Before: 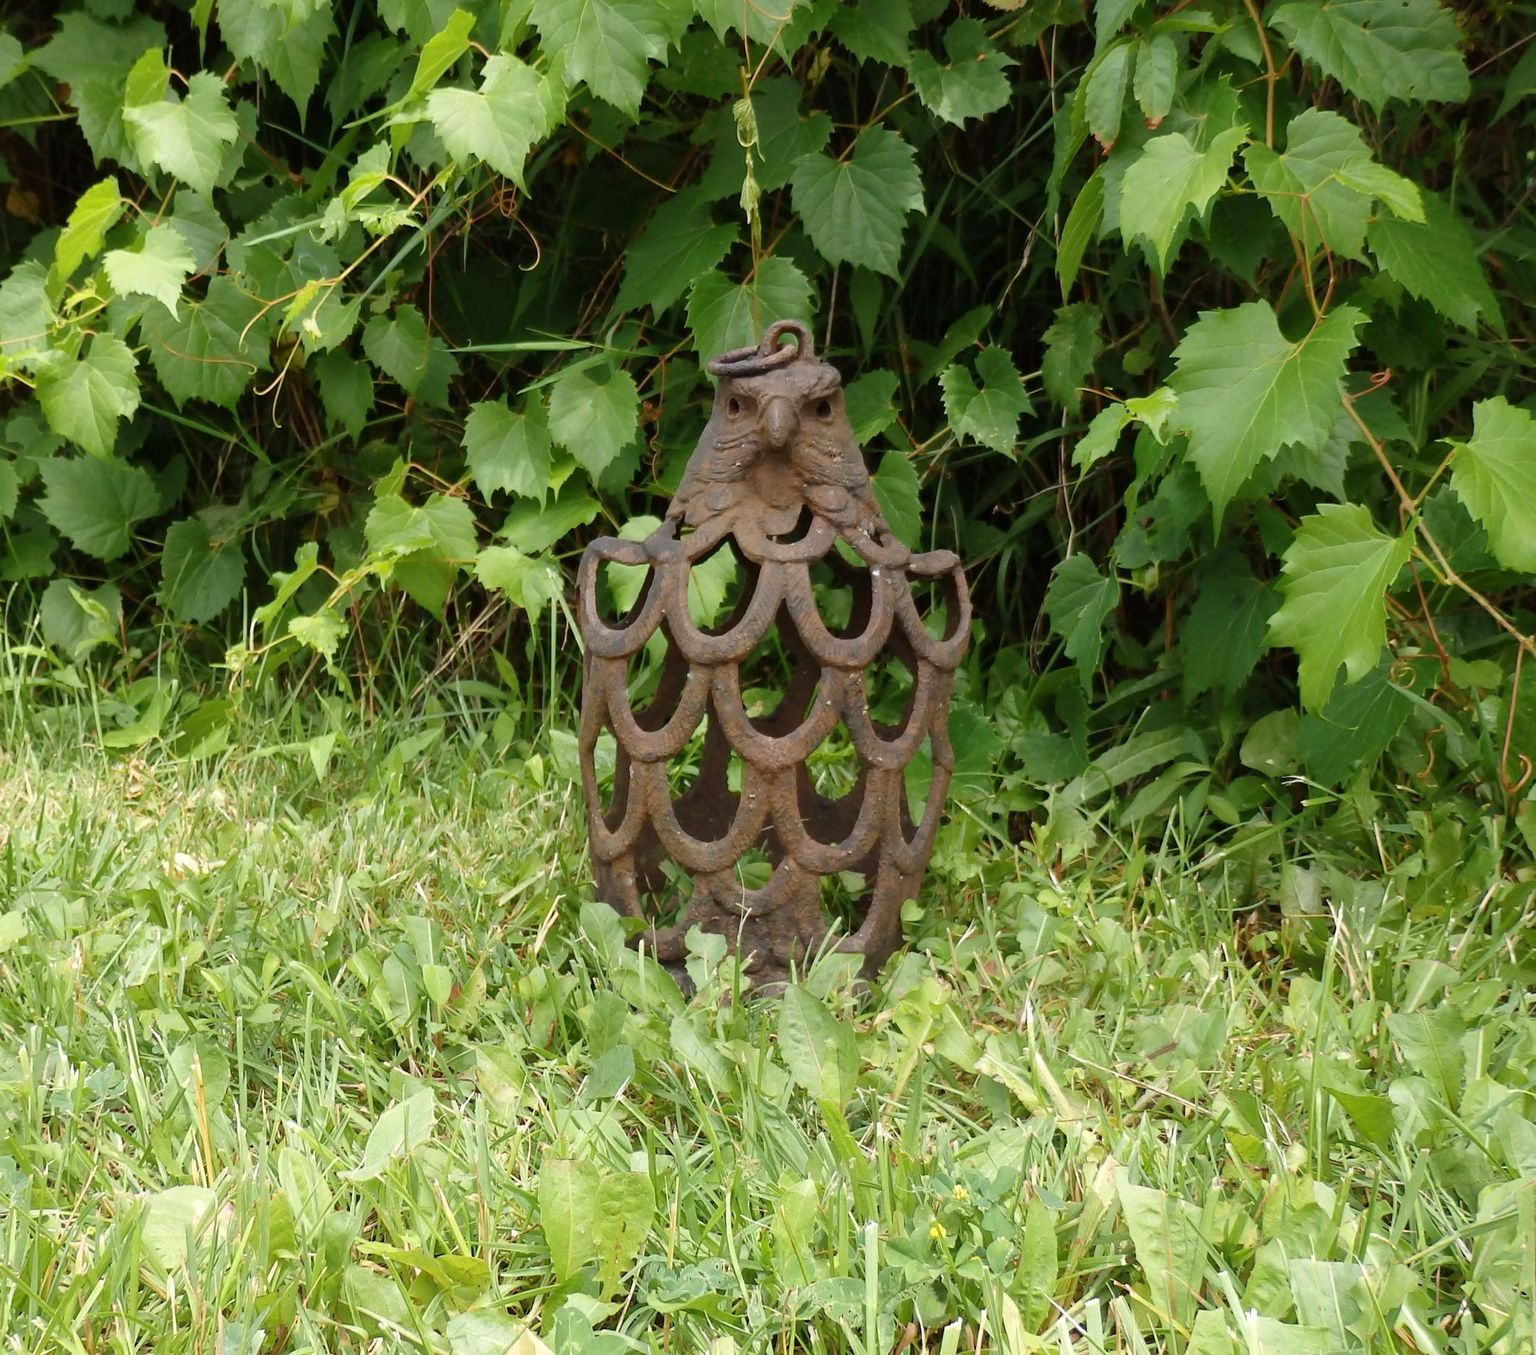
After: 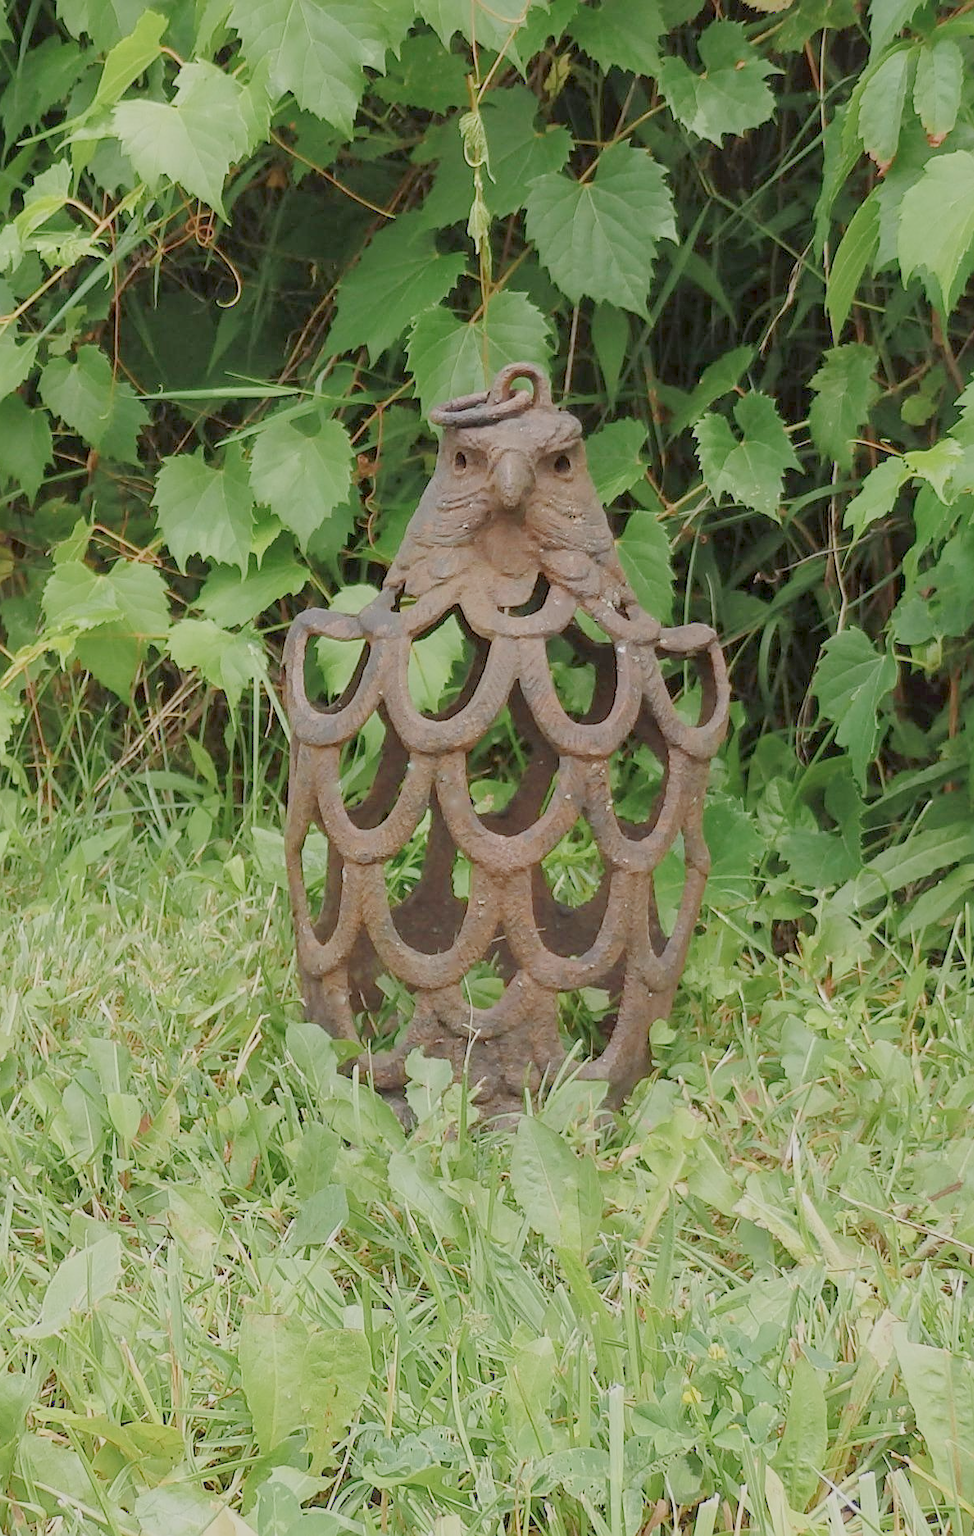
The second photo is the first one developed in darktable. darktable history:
filmic rgb: black relative exposure -15.94 EV, white relative exposure 7.99 EV, hardness 4.2, latitude 49.74%, contrast 0.515
sharpen: on, module defaults
exposure: black level correction 0, exposure 1.199 EV, compensate highlight preservation false
local contrast: detail 130%
crop: left 21.359%, right 22.65%
